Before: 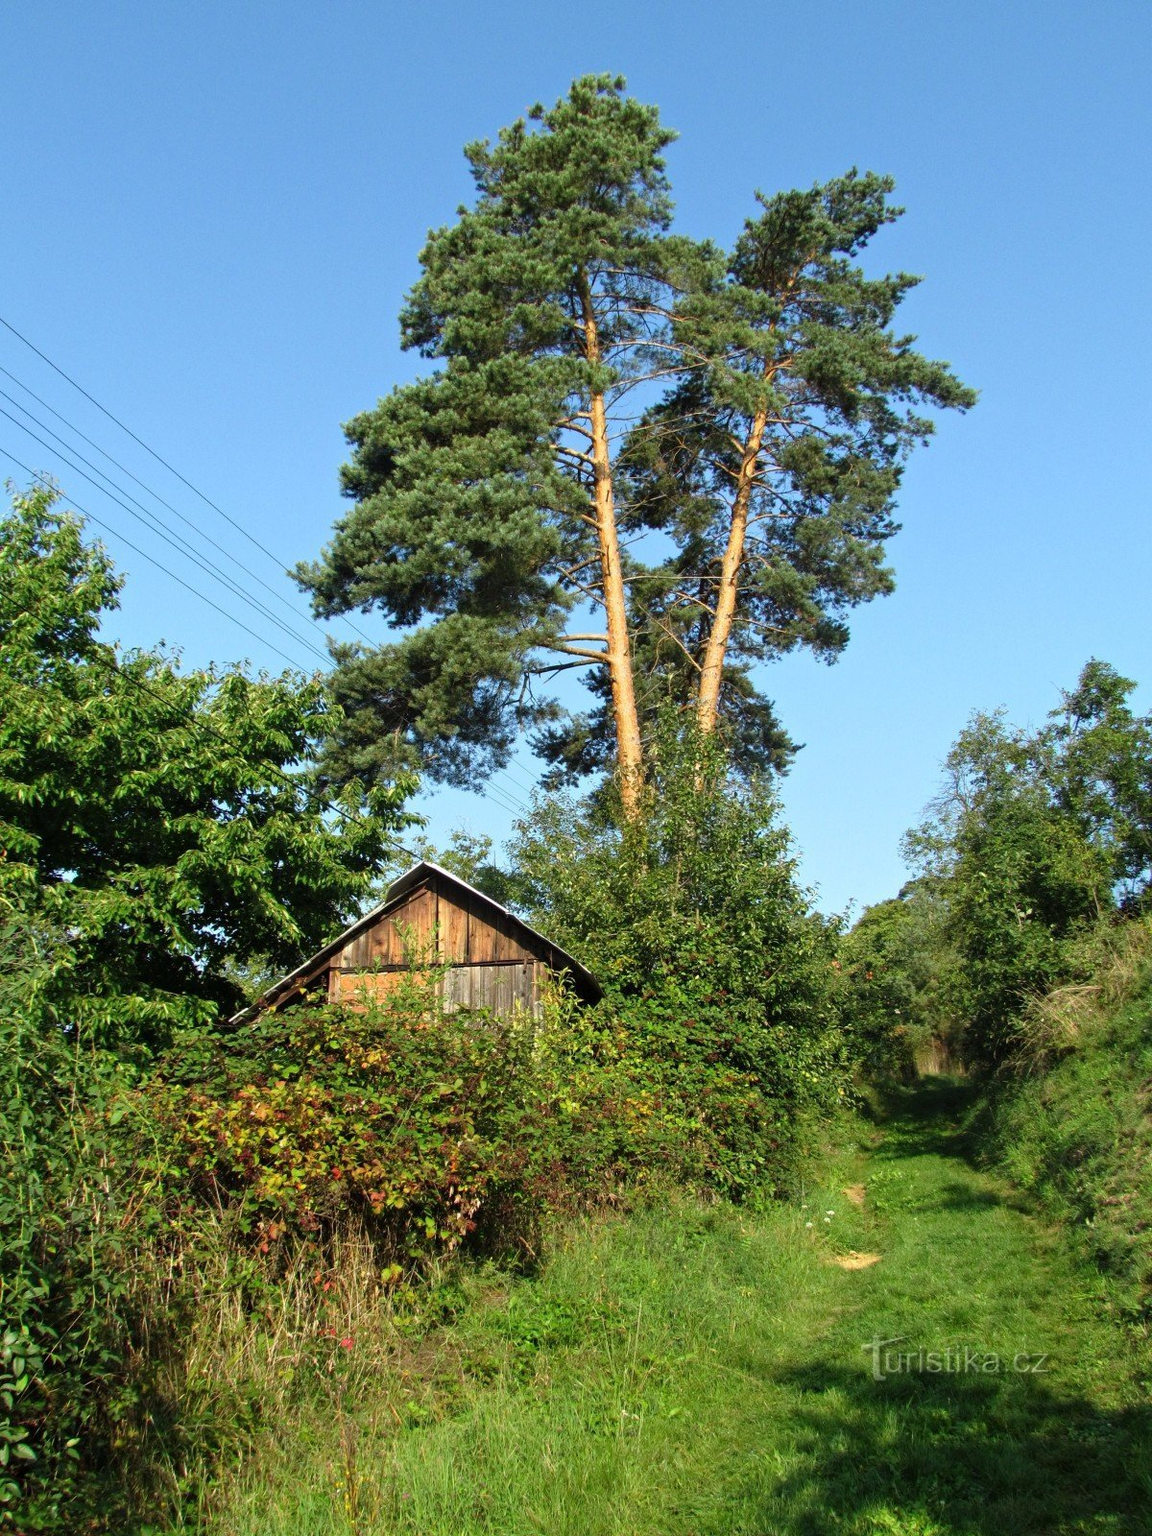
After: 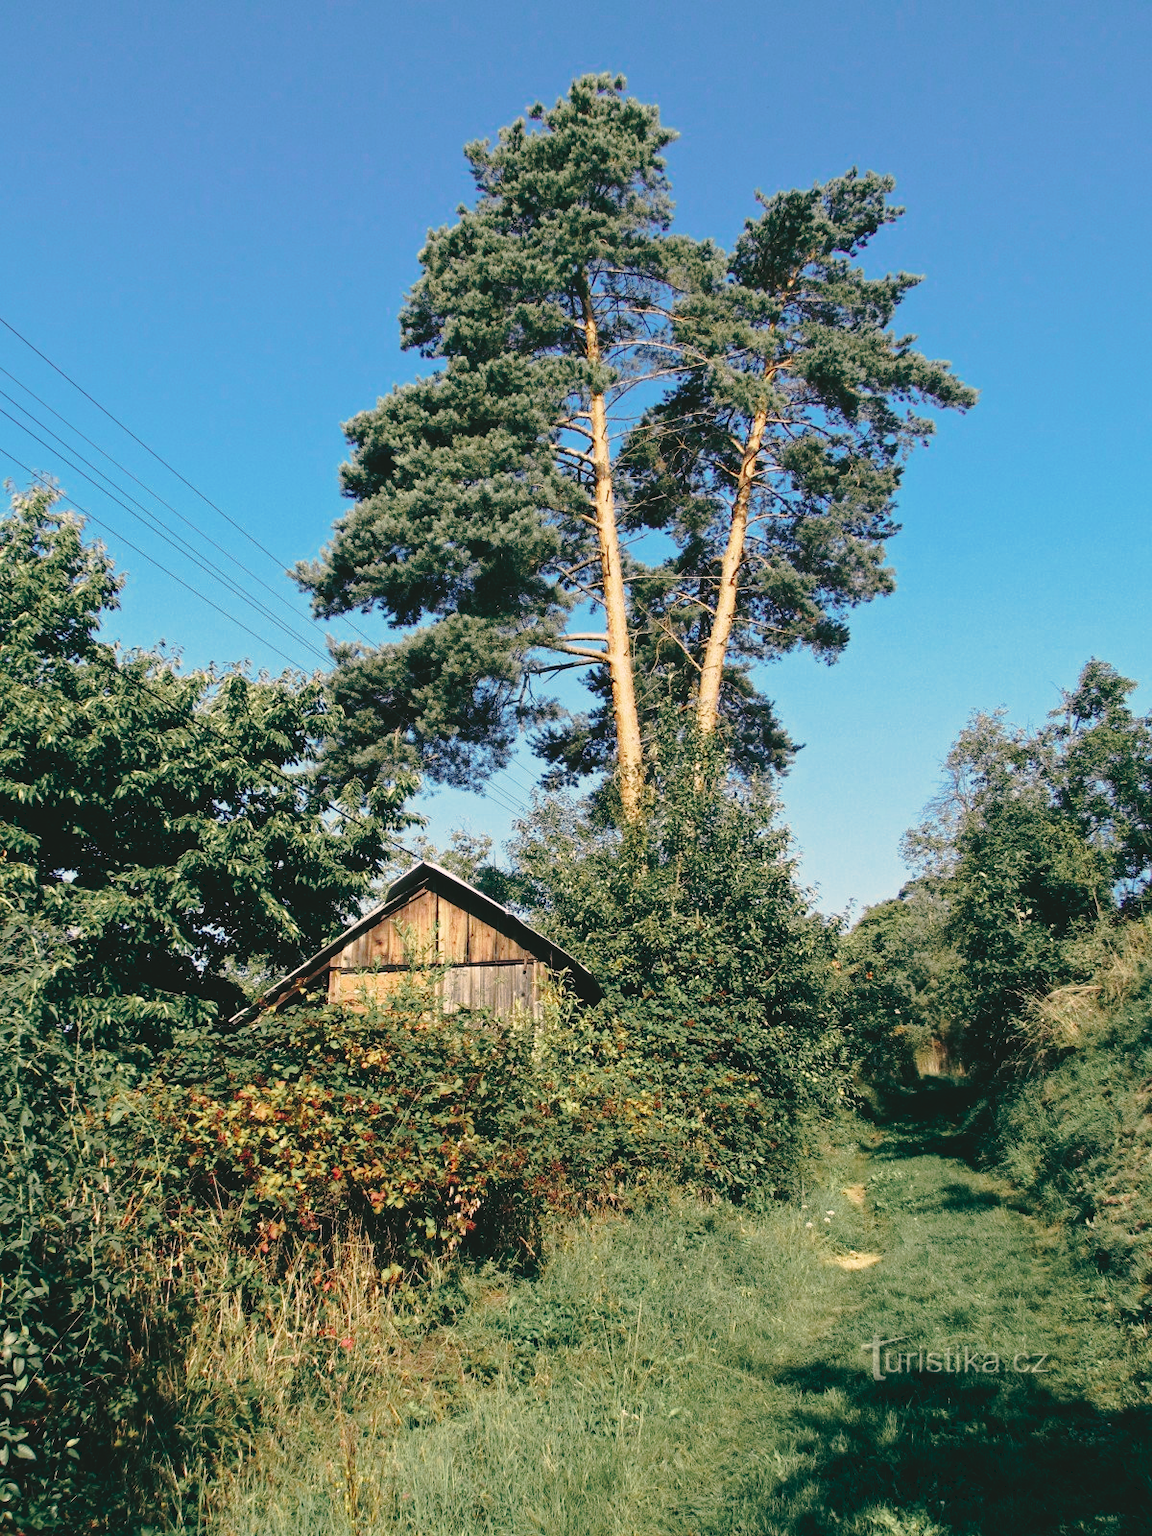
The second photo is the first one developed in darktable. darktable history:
tone curve: curves: ch0 [(0, 0) (0.003, 0.085) (0.011, 0.086) (0.025, 0.086) (0.044, 0.088) (0.069, 0.093) (0.1, 0.102) (0.136, 0.12) (0.177, 0.157) (0.224, 0.203) (0.277, 0.277) (0.335, 0.36) (0.399, 0.463) (0.468, 0.559) (0.543, 0.626) (0.623, 0.703) (0.709, 0.789) (0.801, 0.869) (0.898, 0.927) (1, 1)], preserve colors none
color look up table: target L [91.11, 90.48, 80.86, 71.19, 60.92, 62.44, 45.01, 39.42, 39.72, 14.58, 200.92, 94.66, 84.16, 74.92, 67.38, 67.15, 66.15, 56.29, 52.43, 53.39, 42.75, 38.42, 26.92, 22.68, 5.897, 89.18, 83.11, 82.94, 69.39, 64.73, 81.4, 51.37, 67.89, 49.71, 49.78, 41.39, 40.87, 19.95, 20.66, 19.06, 18.93, 78.71, 63.36, 64.67, 63.23, 58.69, 42.68, 37.73, 37.39], target a [-4.358, -13.51, -32.29, -5.76, -7.841, 2.915, -21.64, -12.53, -9.959, -27.43, 0, 17.54, 11.63, 28.01, 10.81, 32.43, 9.186, 46.81, 25.43, 59.3, 36.69, 5.895, 19.17, 32.29, -19.27, 25.7, 24.81, 27.56, 43.19, 20.42, 30.74, 33.65, 41.73, 53.12, 47.67, 30.93, 56.7, 8.064, -2.767, 22.07, 30.29, -16.84, -16.32, -33.9, -34.12, -4.411, -0.211, -12.94, 3.246], target b [27.56, 36.36, 15.64, 39.31, 17.32, 9.606, 14.49, 17.97, 4.41, -0.086, -0.001, 11.73, 33.86, 19.13, 54.62, 54.94, 30.48, 25.47, 14.04, 43.62, 35.81, 1.63, 26.47, 2.345, 9.23, 3.061, 11.26, 4.85, 0.499, -0.561, -3.885, -34.37, -18.26, 3.607, -19.75, -3.979, -43.17, -28.77, -3.91, -20.17, -35.87, 5.888, -33.89, -4.239, -28.23, -10.24, -53.46, -7.988, -24.18], num patches 49
